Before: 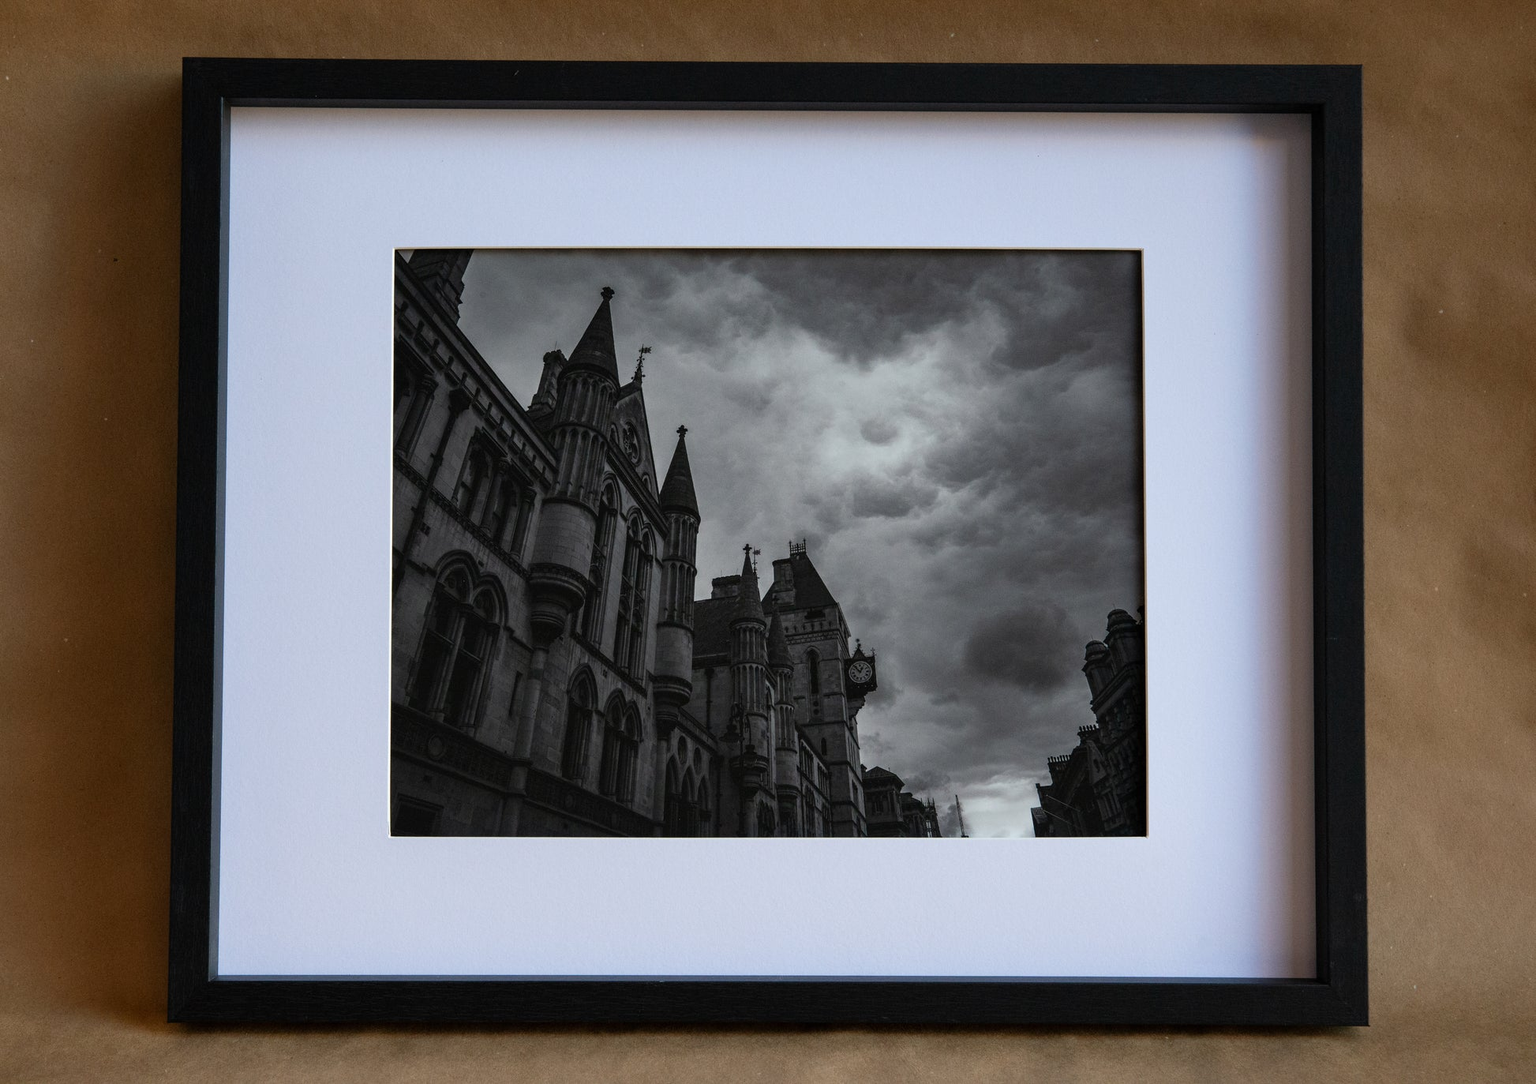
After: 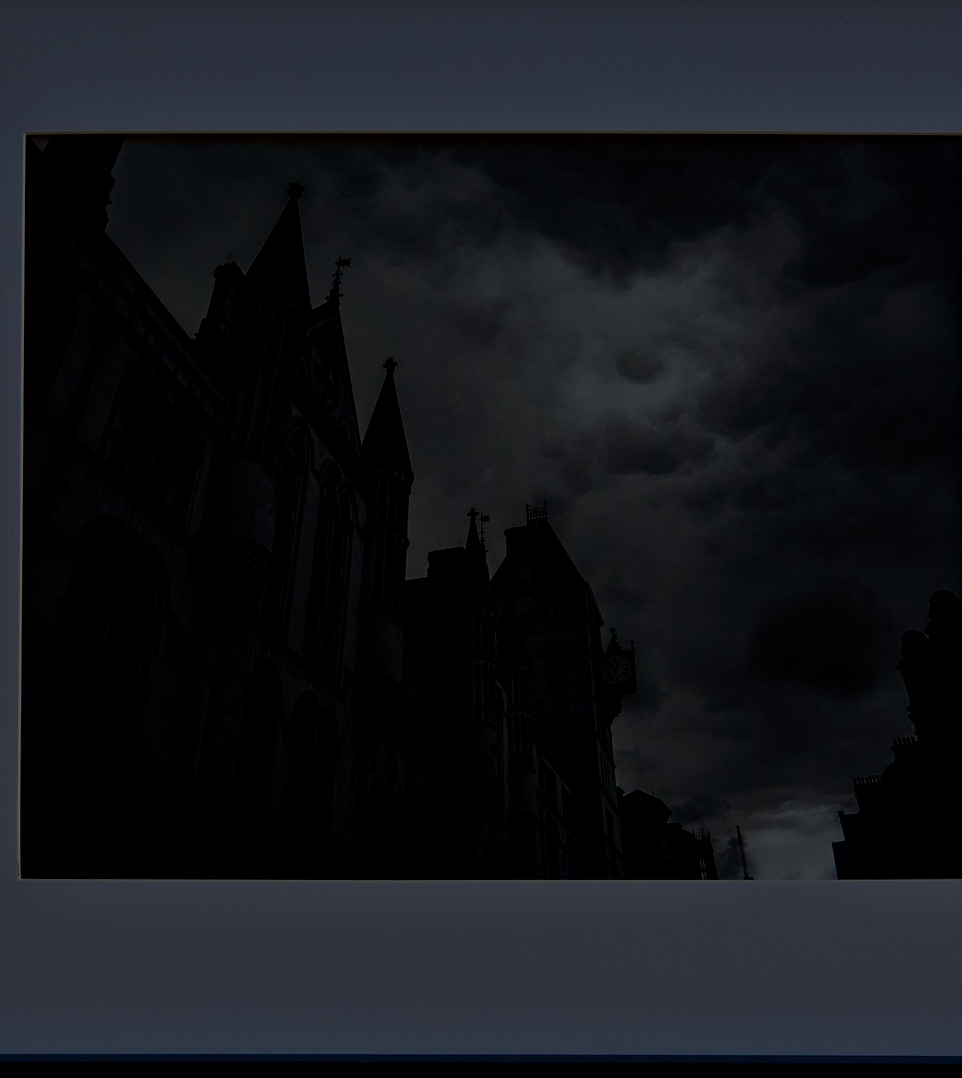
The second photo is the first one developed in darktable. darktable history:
tone equalizer: -8 EV -2 EV, -7 EV -2 EV, -6 EV -2 EV, -5 EV -2 EV, -4 EV -2 EV, -3 EV -2 EV, -2 EV -2 EV, -1 EV -1.63 EV, +0 EV -2 EV
sharpen: amount 0.2
crop and rotate: angle 0.02°, left 24.353%, top 13.219%, right 26.156%, bottom 8.224%
contrast brightness saturation: brightness -0.52
